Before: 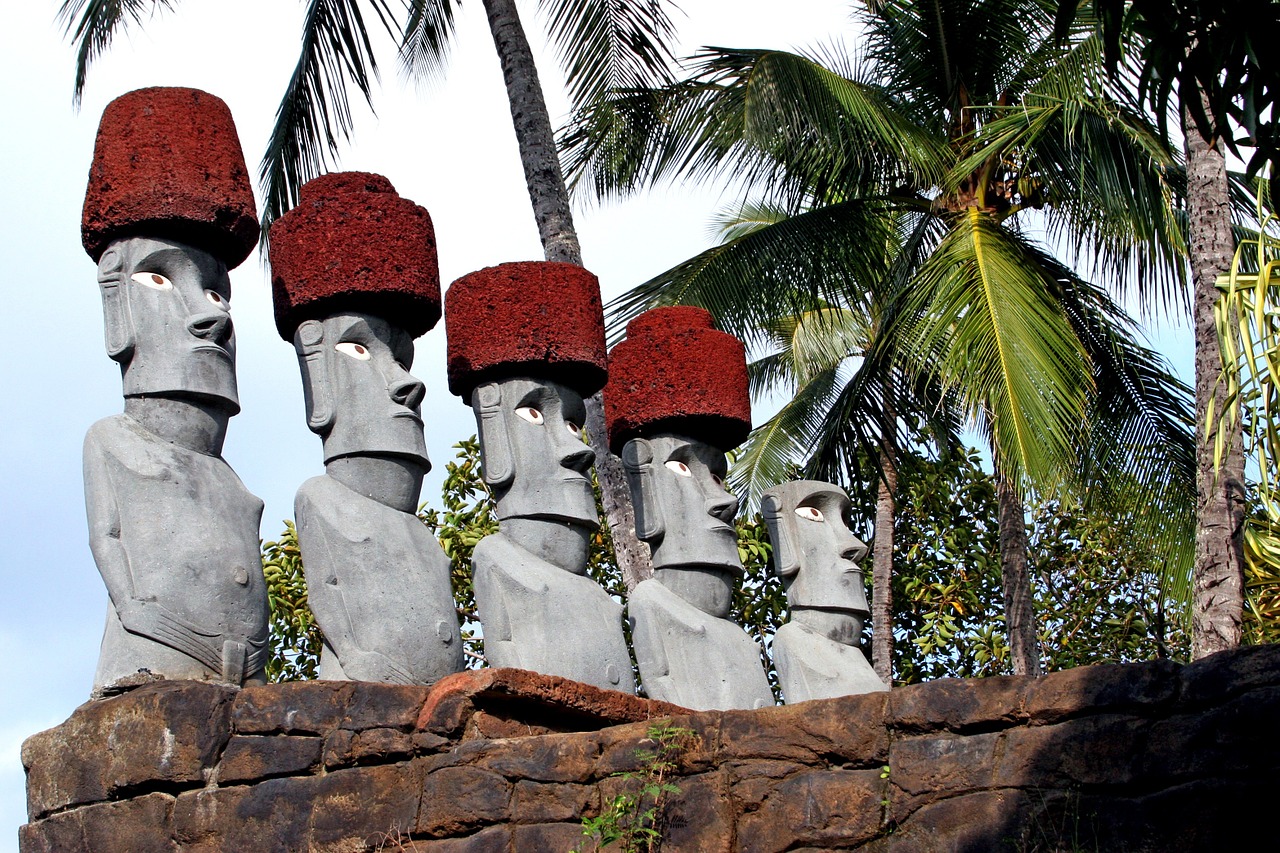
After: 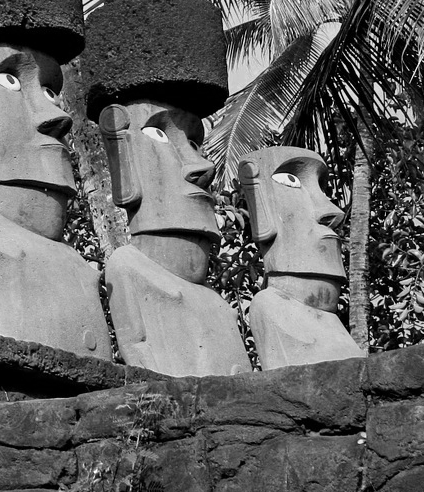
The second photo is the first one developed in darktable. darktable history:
color zones: curves: ch0 [(0.002, 0.593) (0.143, 0.417) (0.285, 0.541) (0.455, 0.289) (0.608, 0.327) (0.727, 0.283) (0.869, 0.571) (1, 0.603)]; ch1 [(0, 0) (0.143, 0) (0.286, 0) (0.429, 0) (0.571, 0) (0.714, 0) (0.857, 0)]
crop: left 40.878%, top 39.176%, right 25.993%, bottom 3.081%
white balance: red 0.954, blue 1.079
